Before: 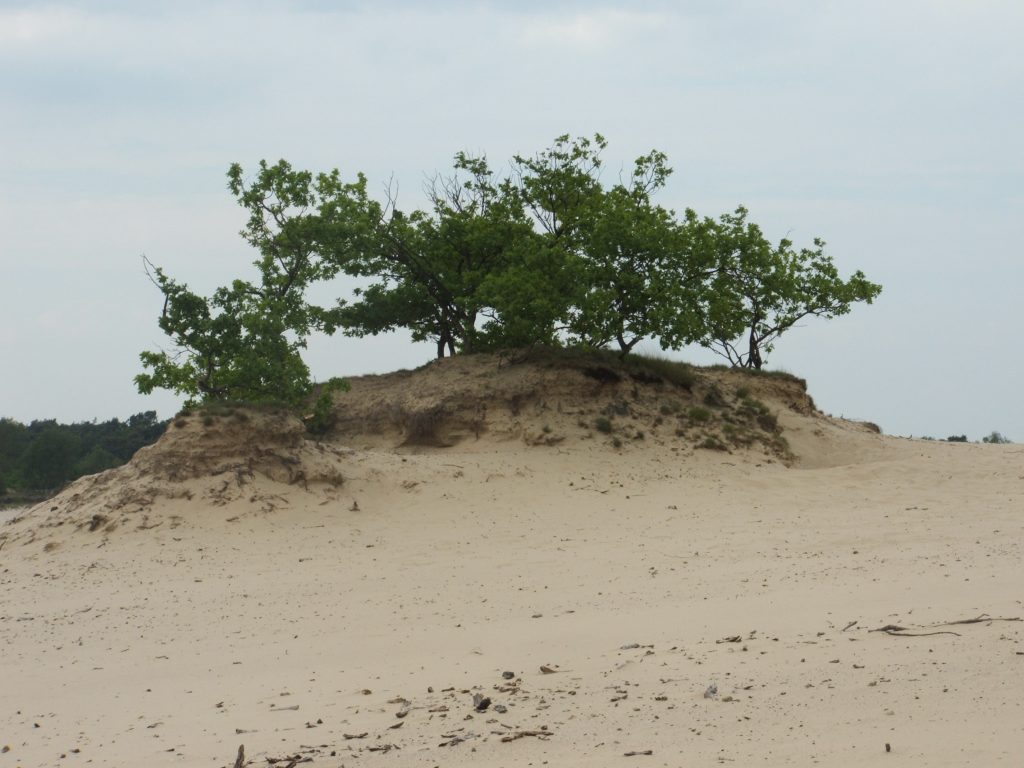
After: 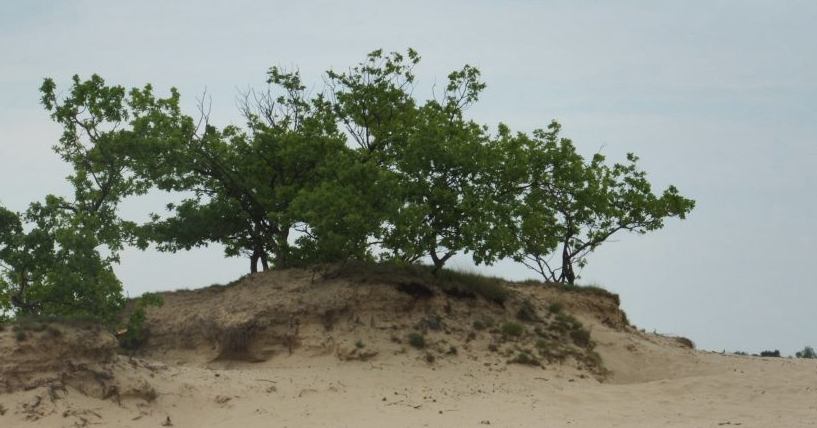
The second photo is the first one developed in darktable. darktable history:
crop: left 18.327%, top 11.08%, right 1.841%, bottom 33.158%
shadows and highlights: low approximation 0.01, soften with gaussian
